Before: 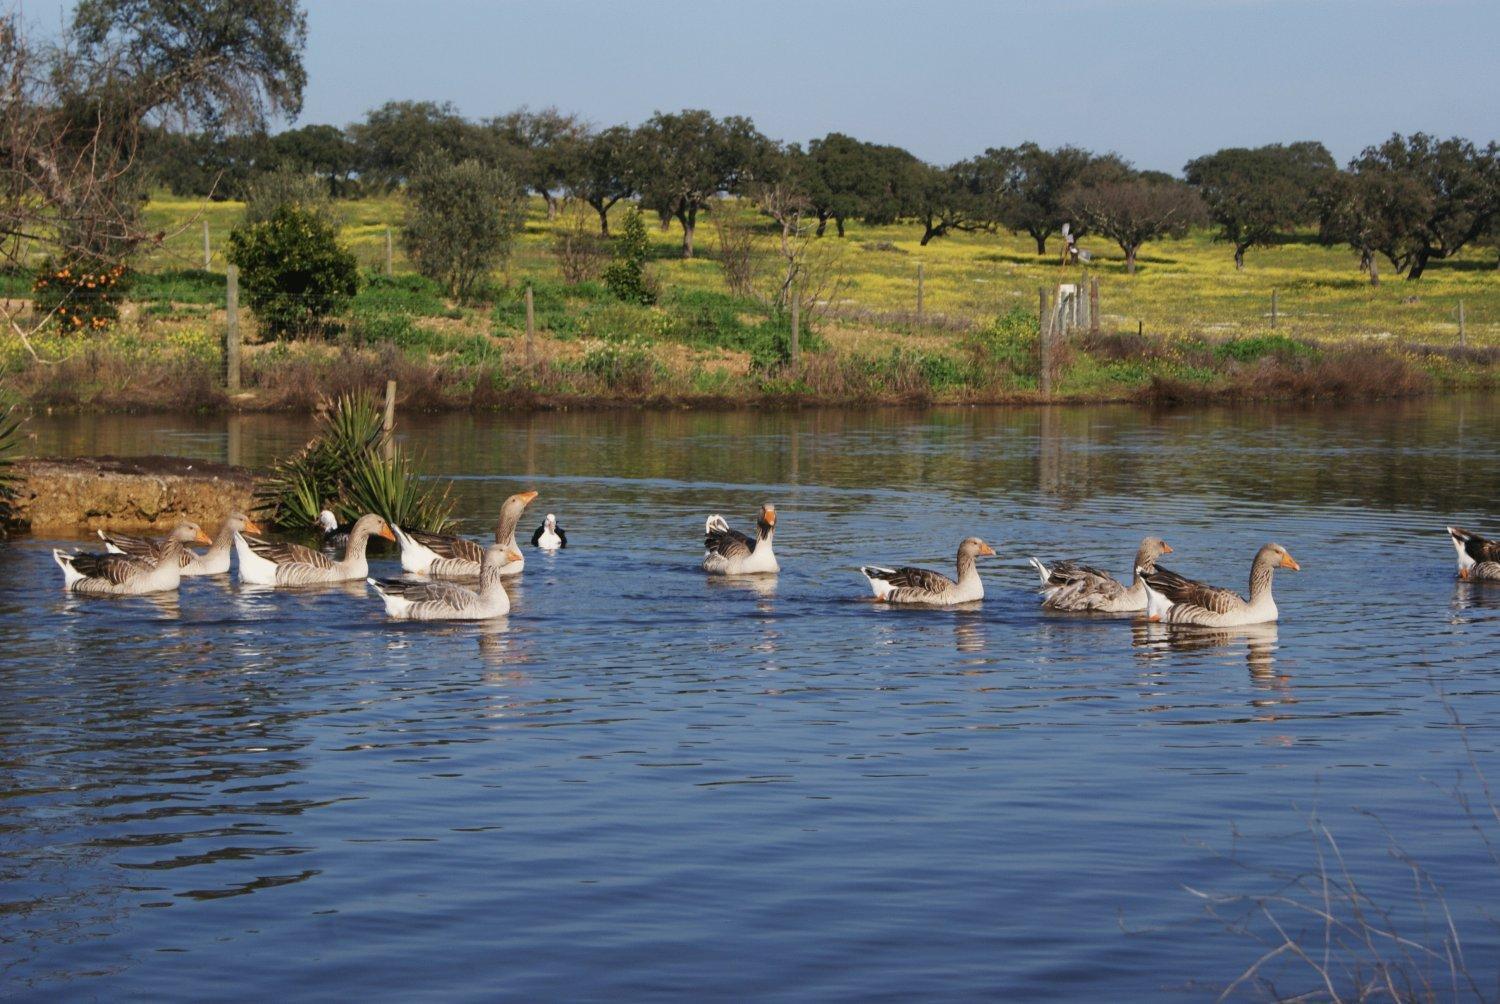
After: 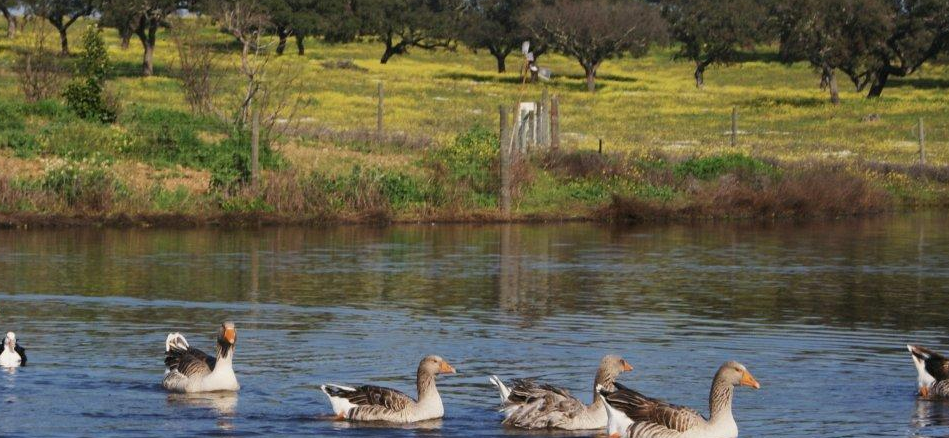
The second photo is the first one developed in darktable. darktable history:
crop: left 36.028%, top 18.17%, right 0.702%, bottom 38.155%
